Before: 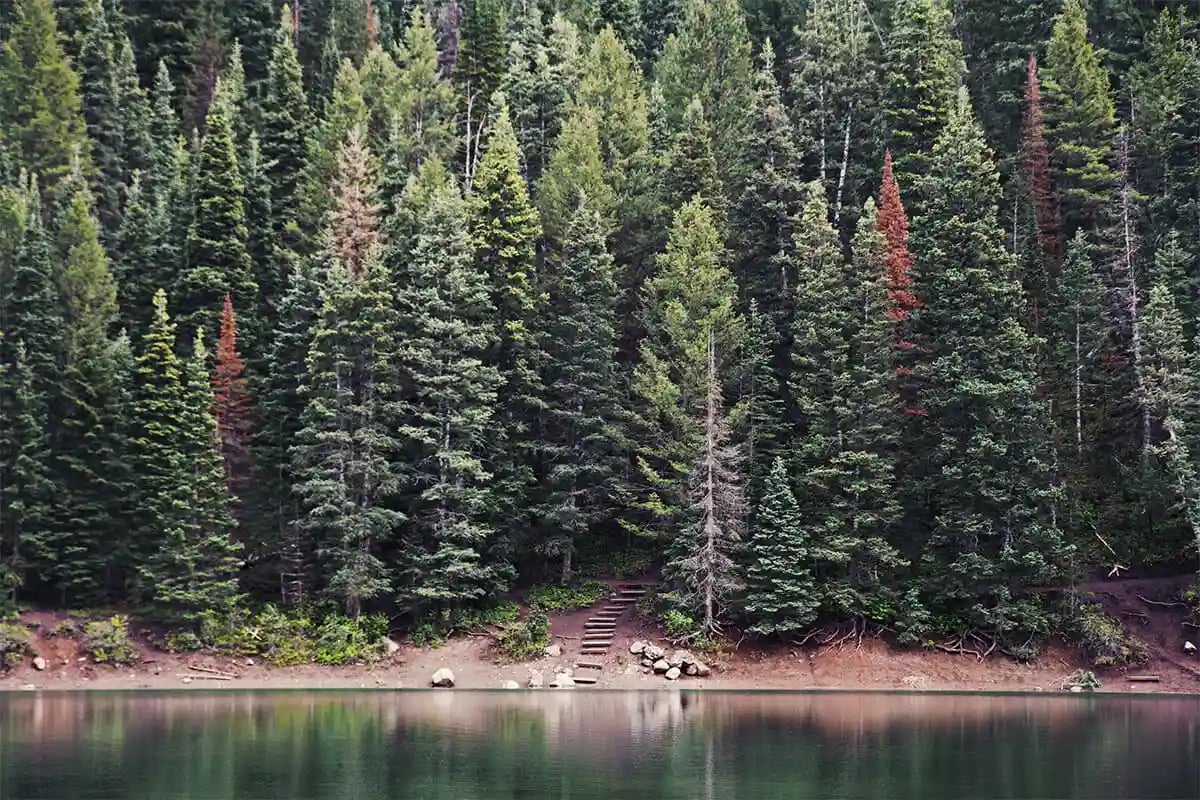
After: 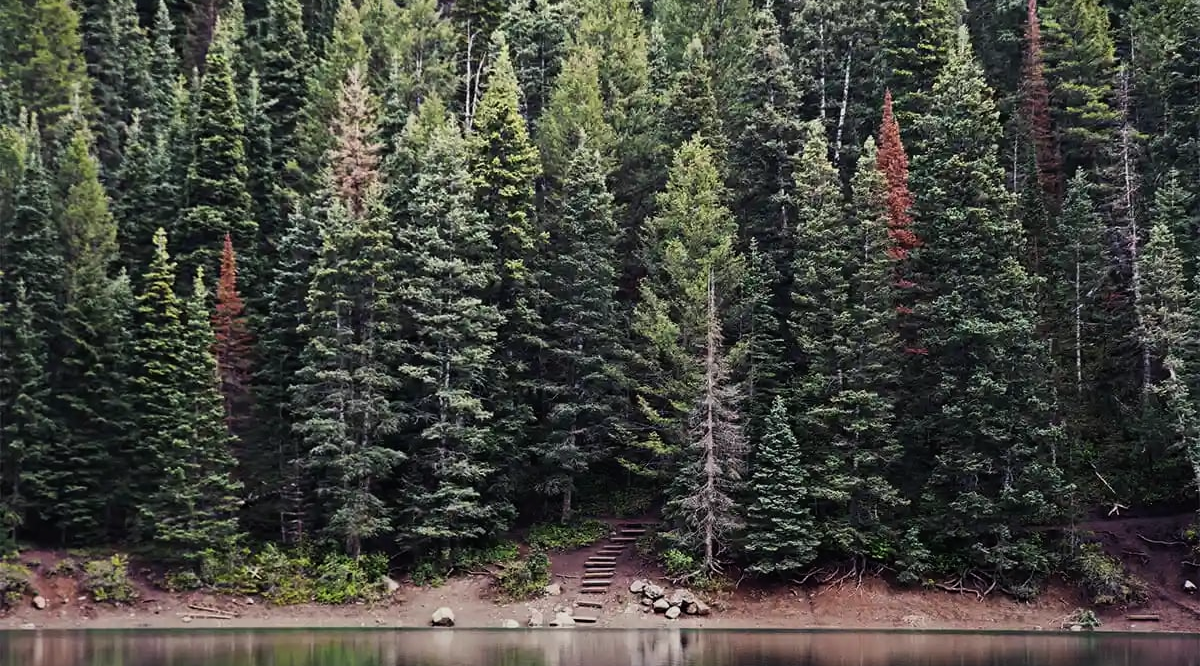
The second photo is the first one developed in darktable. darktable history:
graduated density: rotation -180°, offset 27.42
rgb curve: curves: ch0 [(0, 0) (0.078, 0.051) (0.929, 0.956) (1, 1)], compensate middle gray true
exposure: exposure -0.151 EV, compensate highlight preservation false
crop: top 7.625%, bottom 8.027%
